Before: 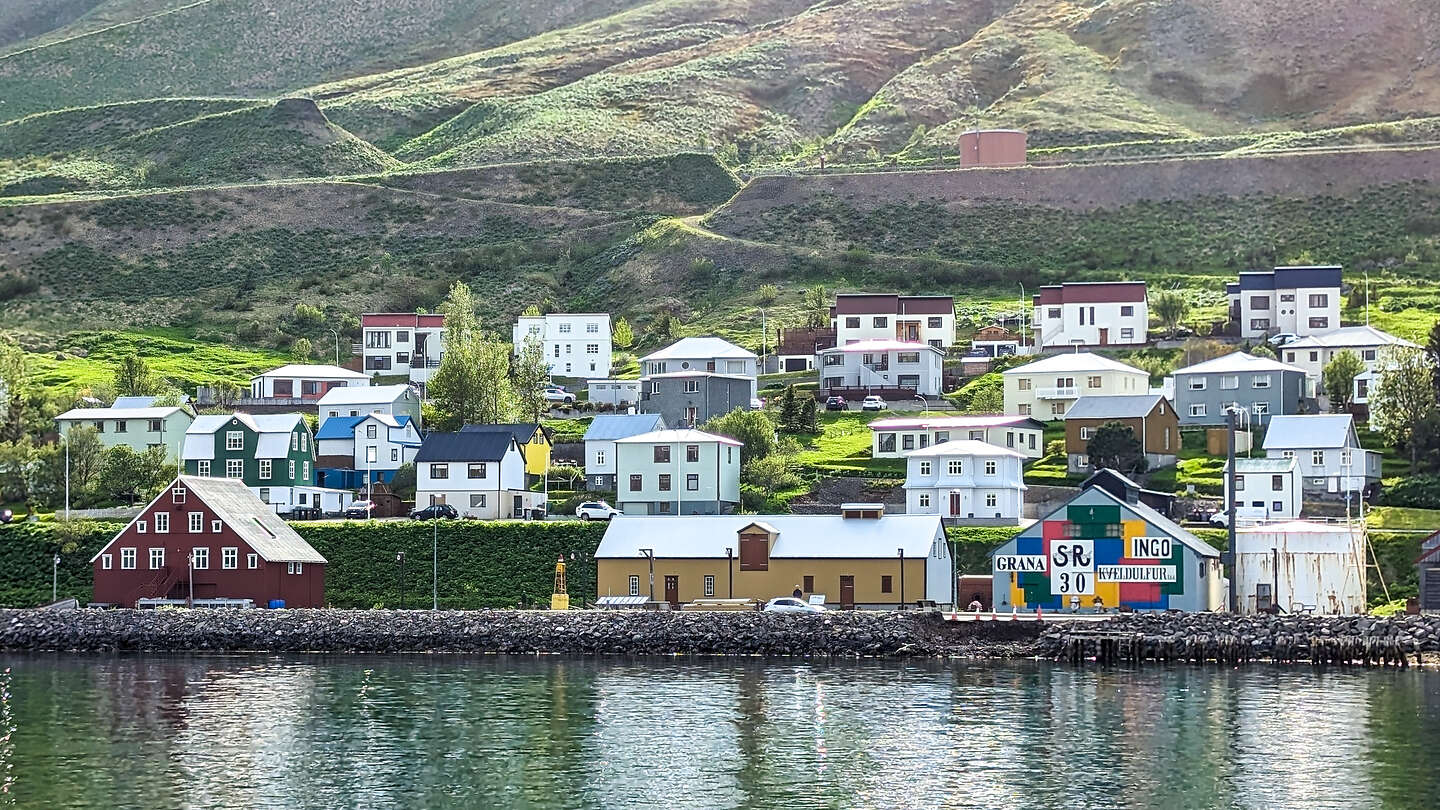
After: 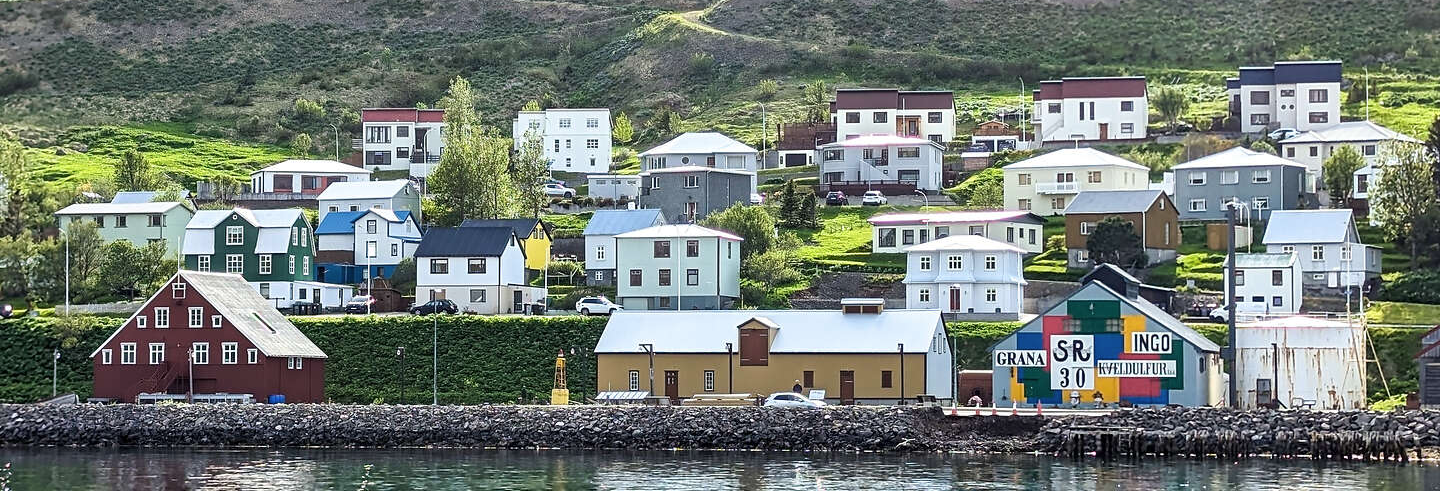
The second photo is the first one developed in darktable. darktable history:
crop and rotate: top 25.357%, bottom 13.942%
contrast brightness saturation: contrast 0.01, saturation -0.05
